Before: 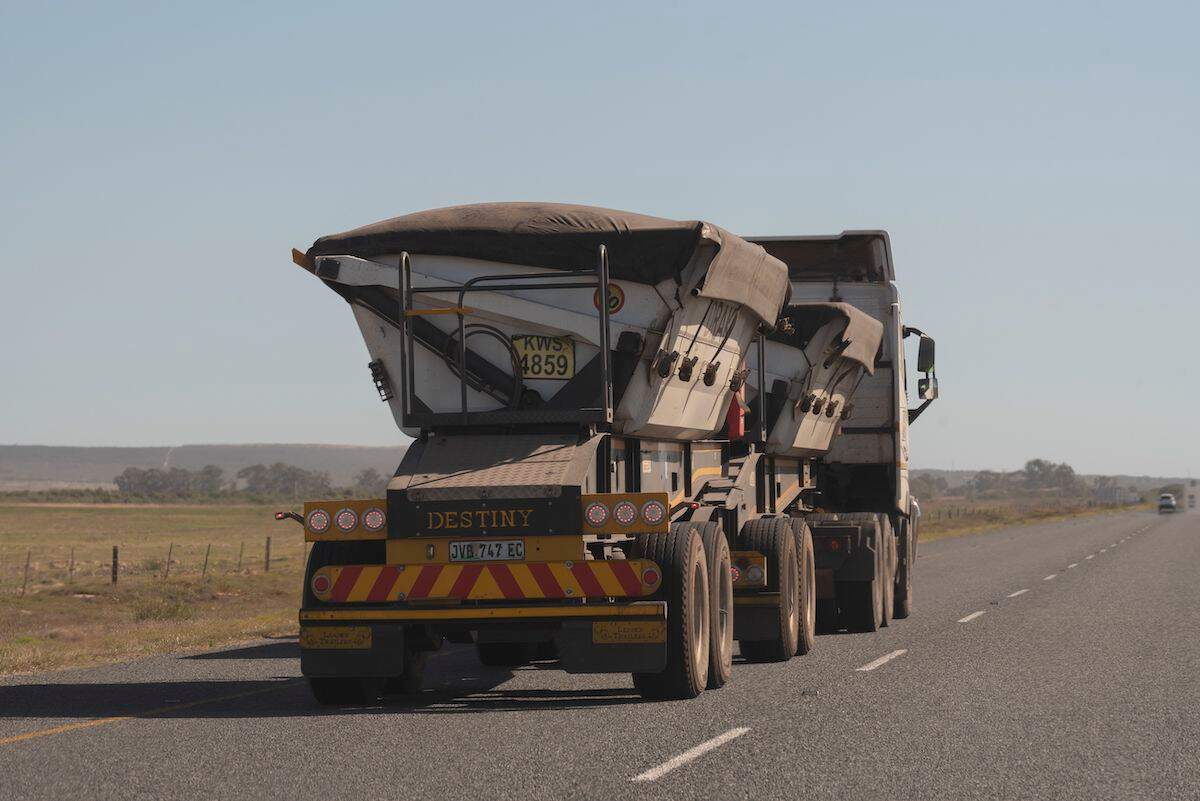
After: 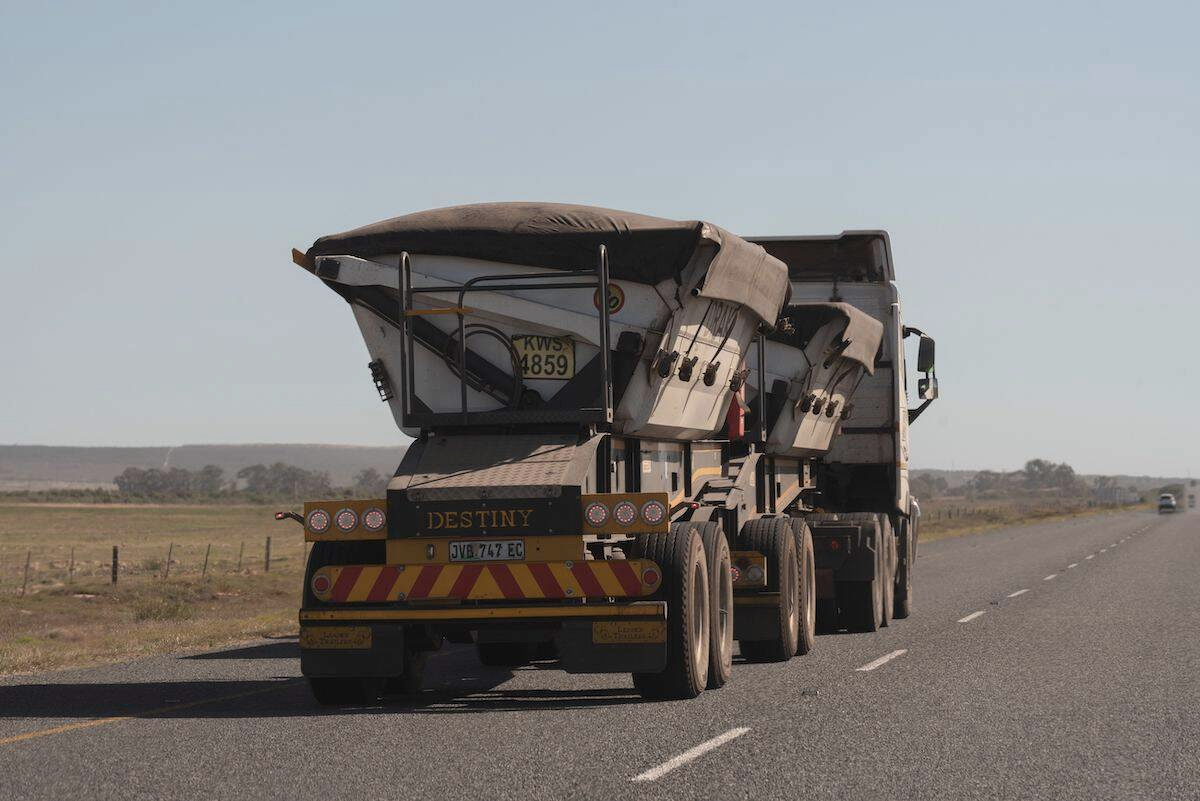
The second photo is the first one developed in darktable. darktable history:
contrast brightness saturation: contrast 0.111, saturation -0.165
